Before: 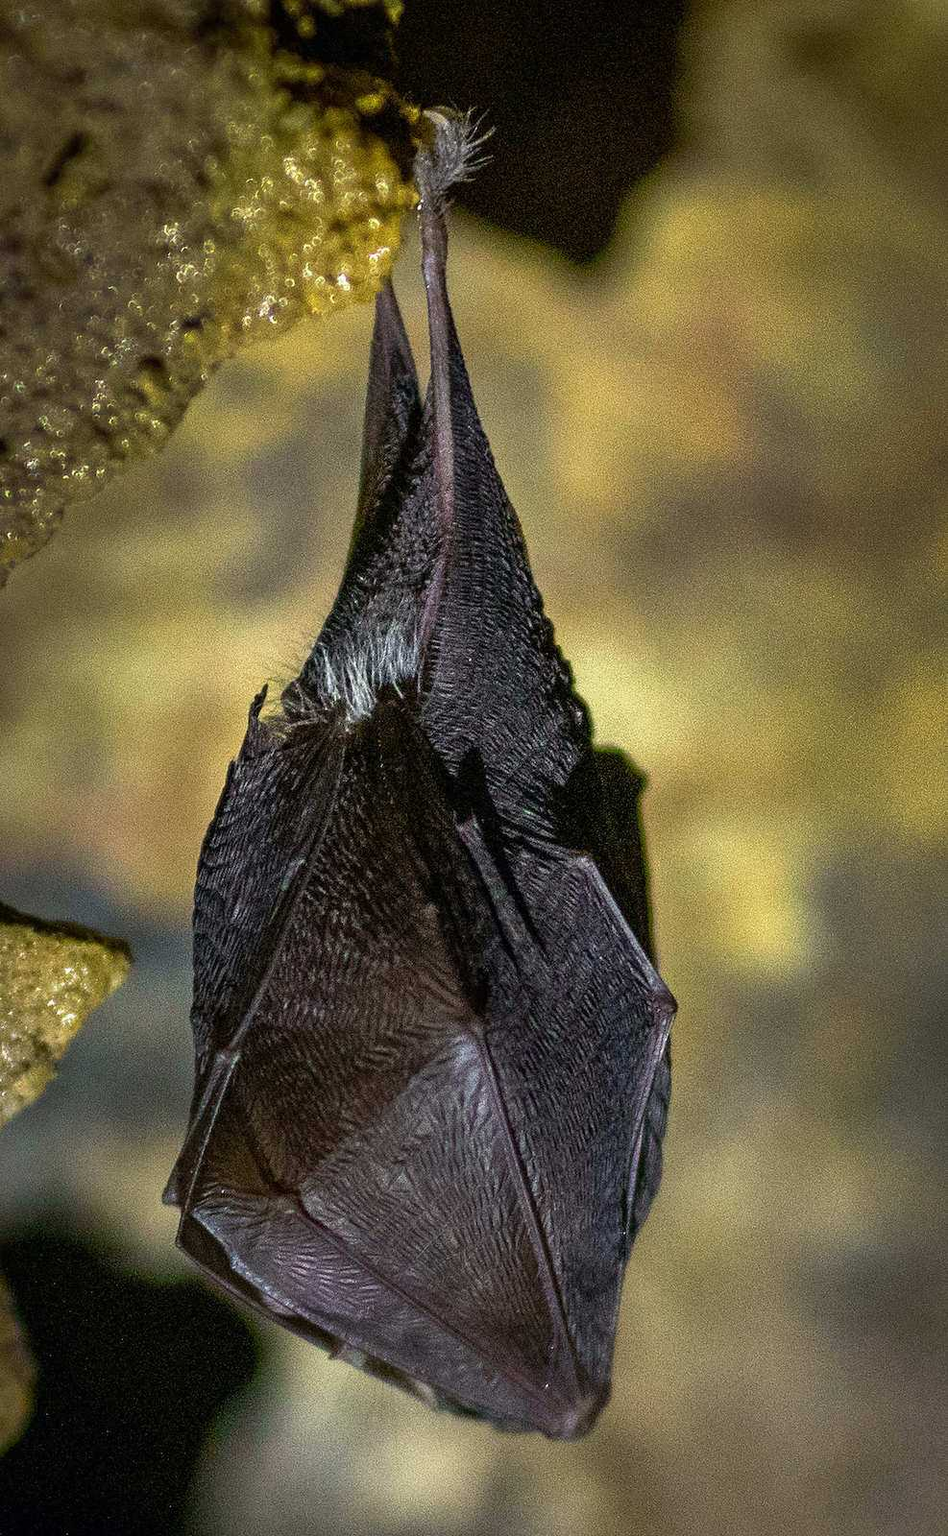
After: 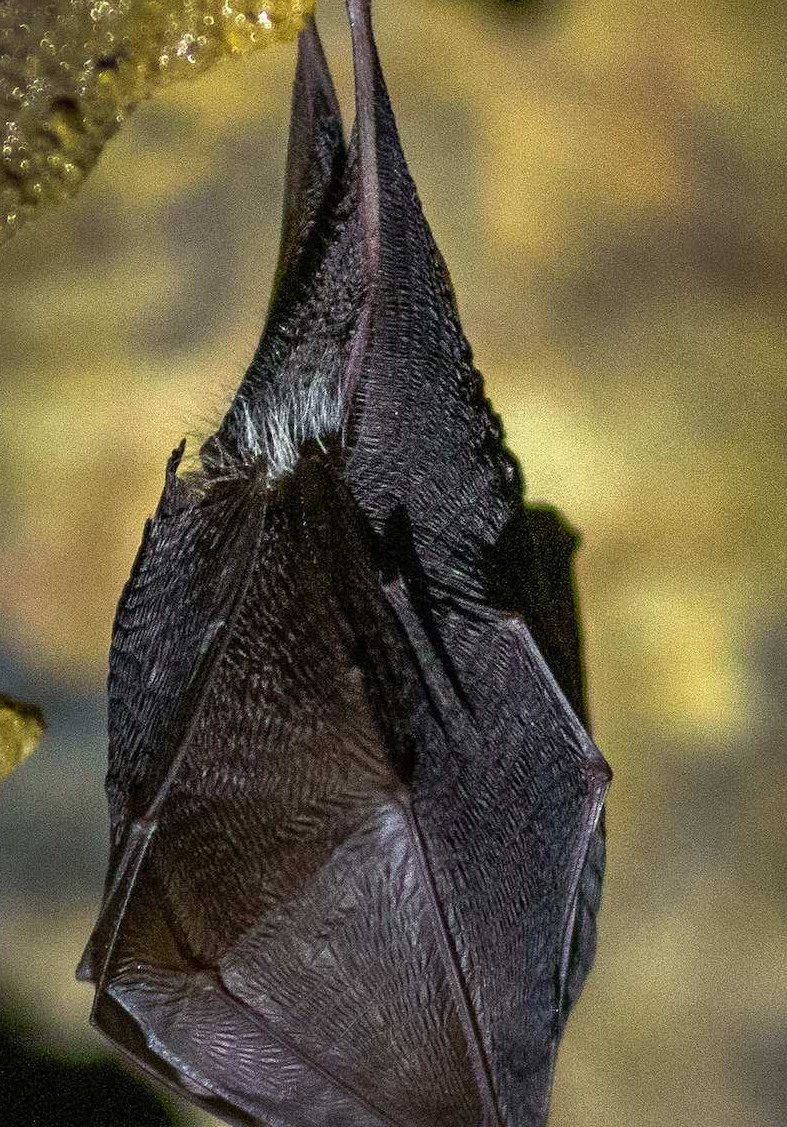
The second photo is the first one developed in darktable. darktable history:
crop: left 9.427%, top 17.169%, right 10.837%, bottom 12.338%
